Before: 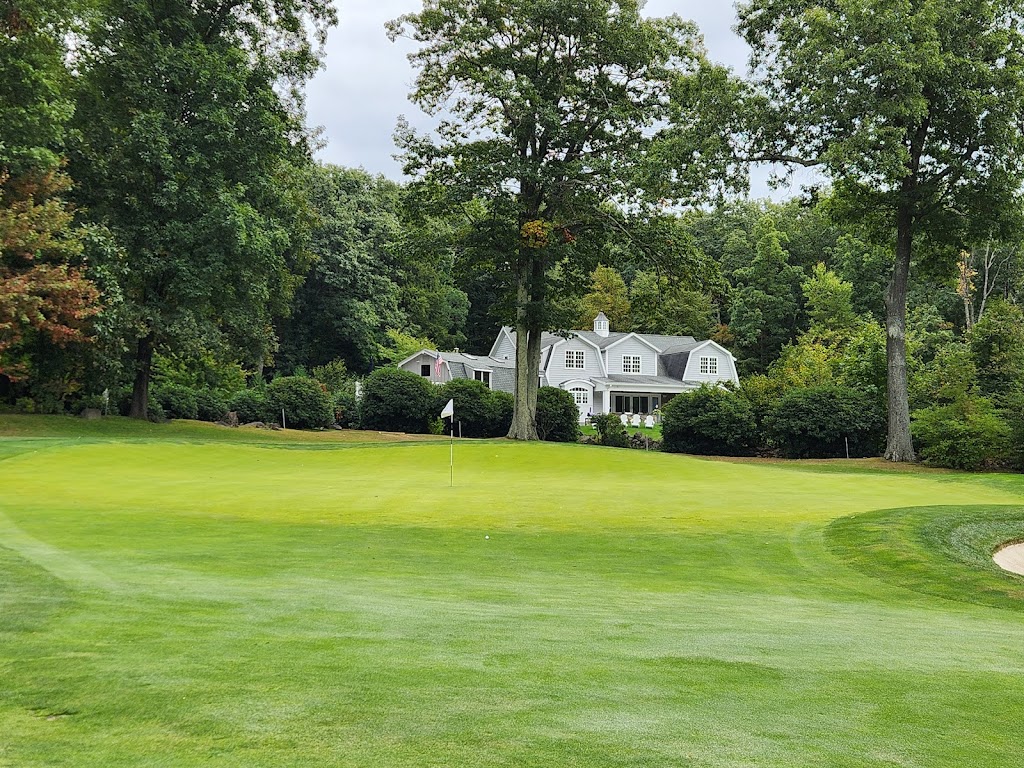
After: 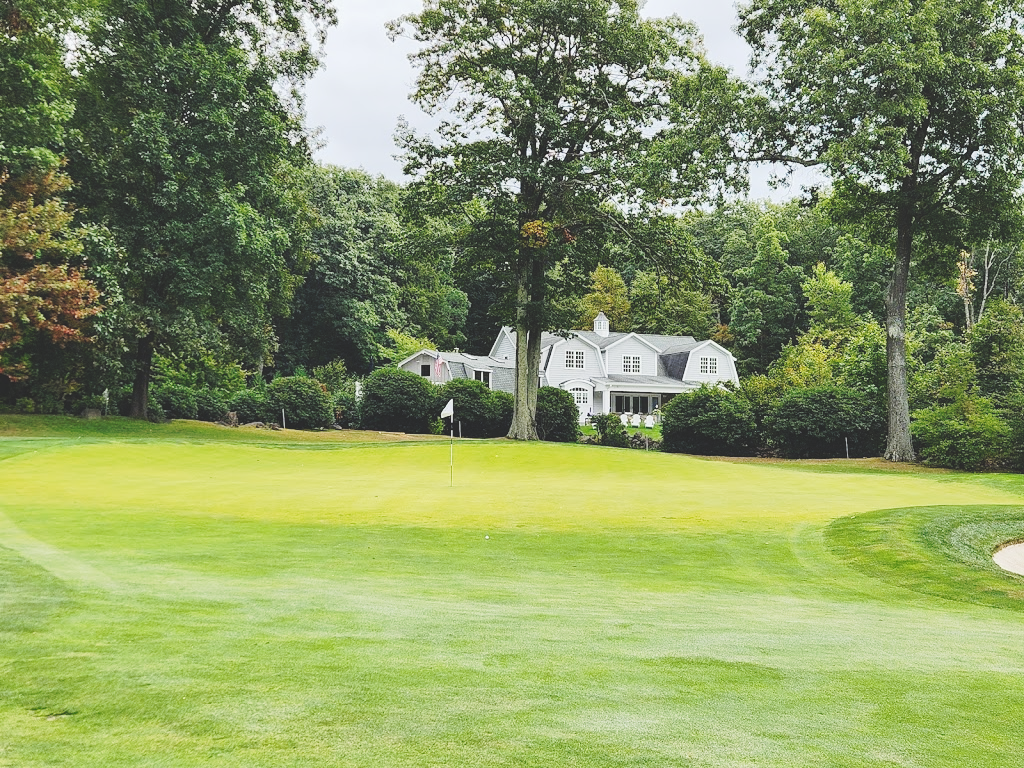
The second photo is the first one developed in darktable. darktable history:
tone curve: curves: ch0 [(0, 0) (0.003, 0.046) (0.011, 0.052) (0.025, 0.059) (0.044, 0.069) (0.069, 0.084) (0.1, 0.107) (0.136, 0.133) (0.177, 0.171) (0.224, 0.216) (0.277, 0.293) (0.335, 0.371) (0.399, 0.481) (0.468, 0.577) (0.543, 0.662) (0.623, 0.749) (0.709, 0.831) (0.801, 0.891) (0.898, 0.942) (1, 1)], preserve colors none
exposure: black level correction -0.024, exposure -0.12 EV, compensate exposure bias true, compensate highlight preservation false
